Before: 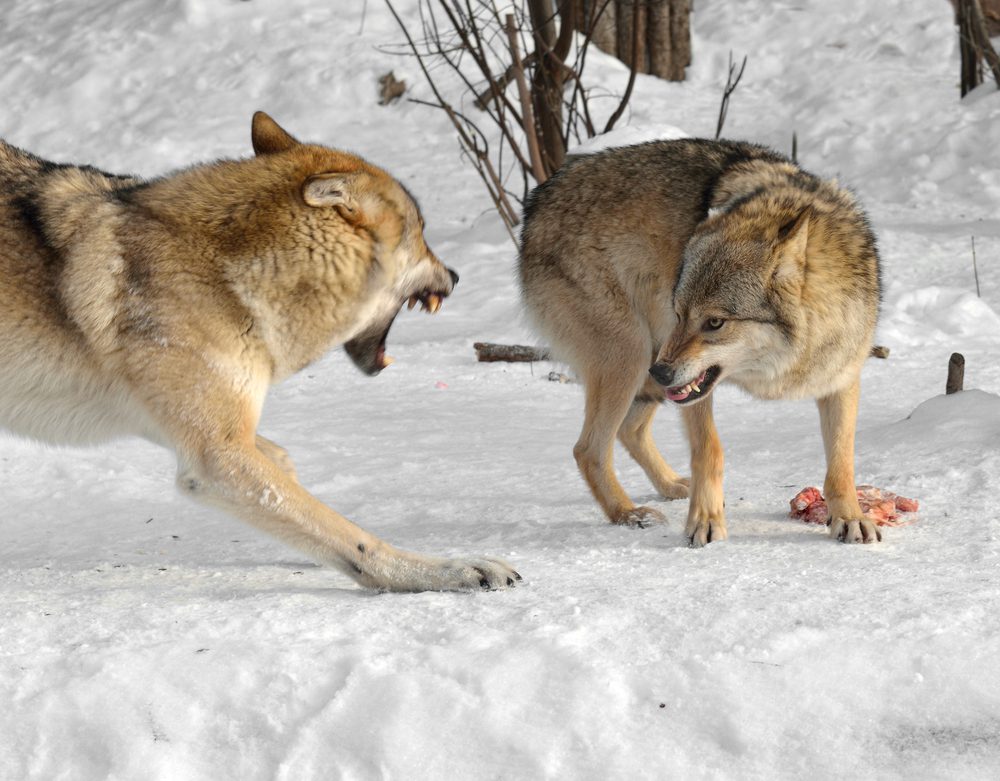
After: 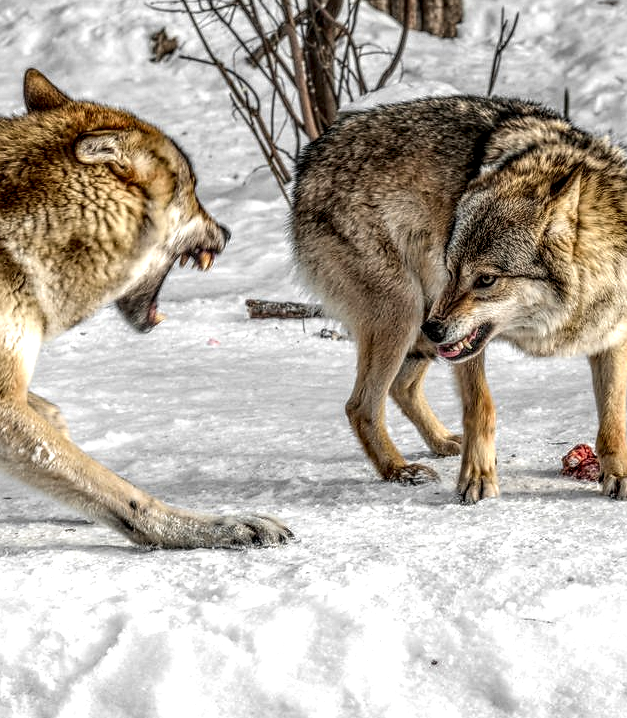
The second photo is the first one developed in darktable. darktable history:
tone curve: curves: ch0 [(0, 0.046) (0.04, 0.074) (0.831, 0.861) (1, 1)]; ch1 [(0, 0) (0.146, 0.159) (0.338, 0.365) (0.417, 0.455) (0.489, 0.486) (0.504, 0.502) (0.529, 0.537) (0.563, 0.567) (1, 1)]; ch2 [(0, 0) (0.307, 0.298) (0.388, 0.375) (0.443, 0.456) (0.485, 0.492) (0.544, 0.525) (1, 1)], preserve colors none
sharpen: radius 1.021, threshold 0.883
crop and rotate: left 22.839%, top 5.631%, right 14.415%, bottom 2.342%
local contrast: highlights 3%, shadows 3%, detail 300%, midtone range 0.305
